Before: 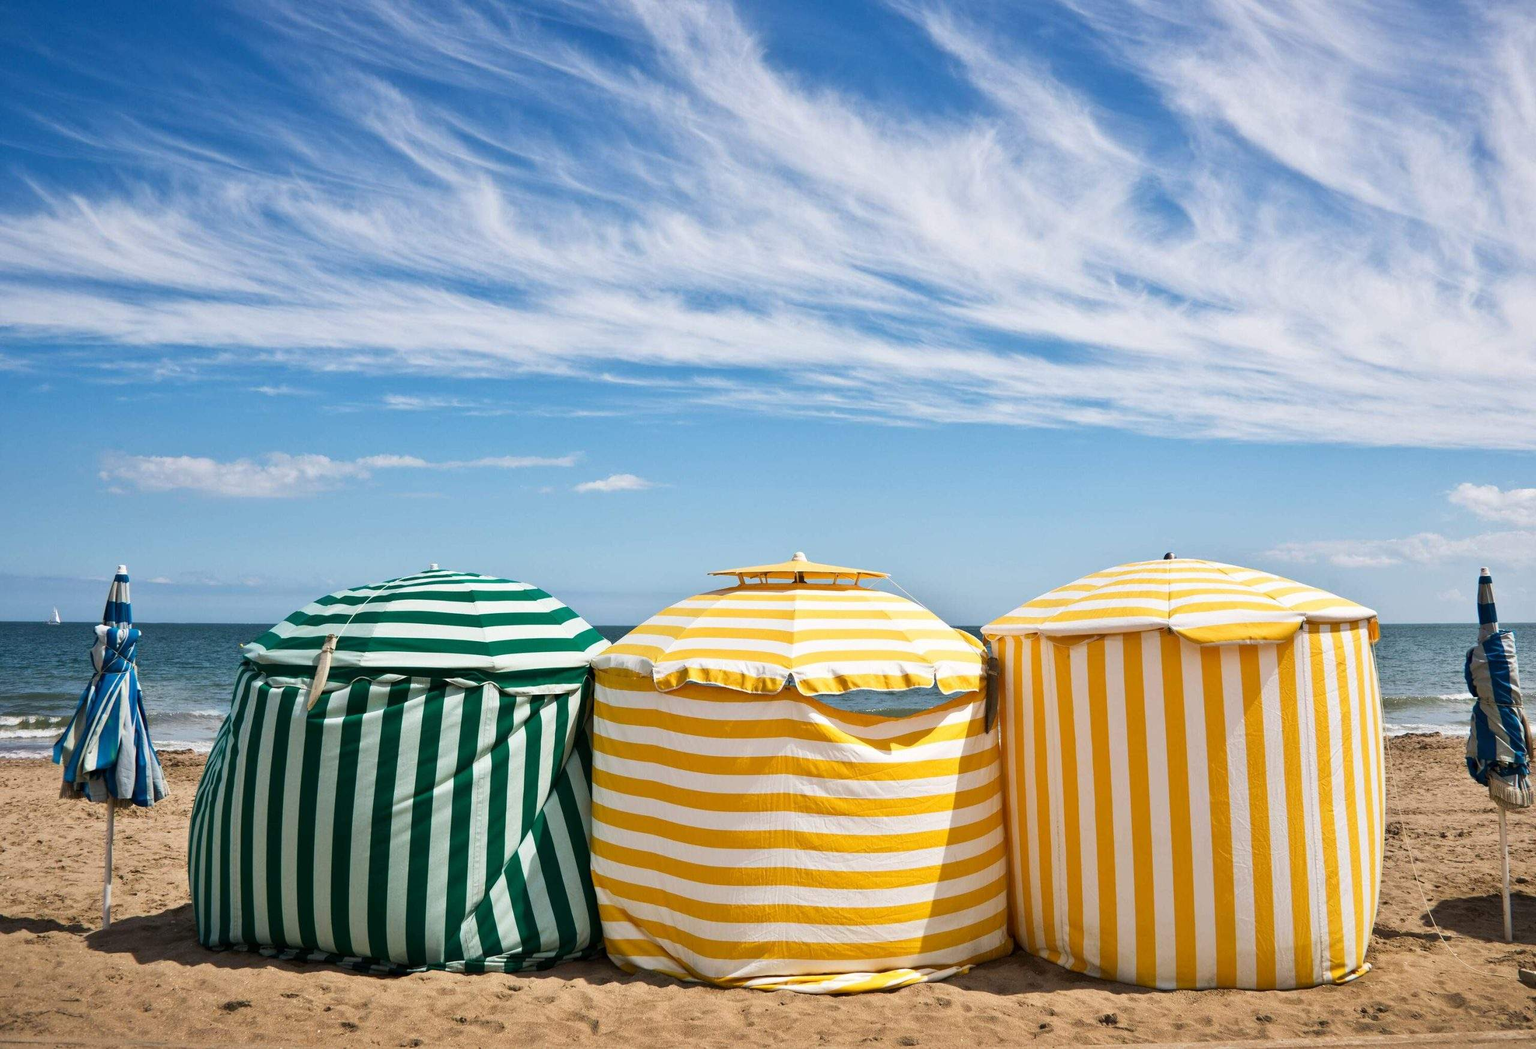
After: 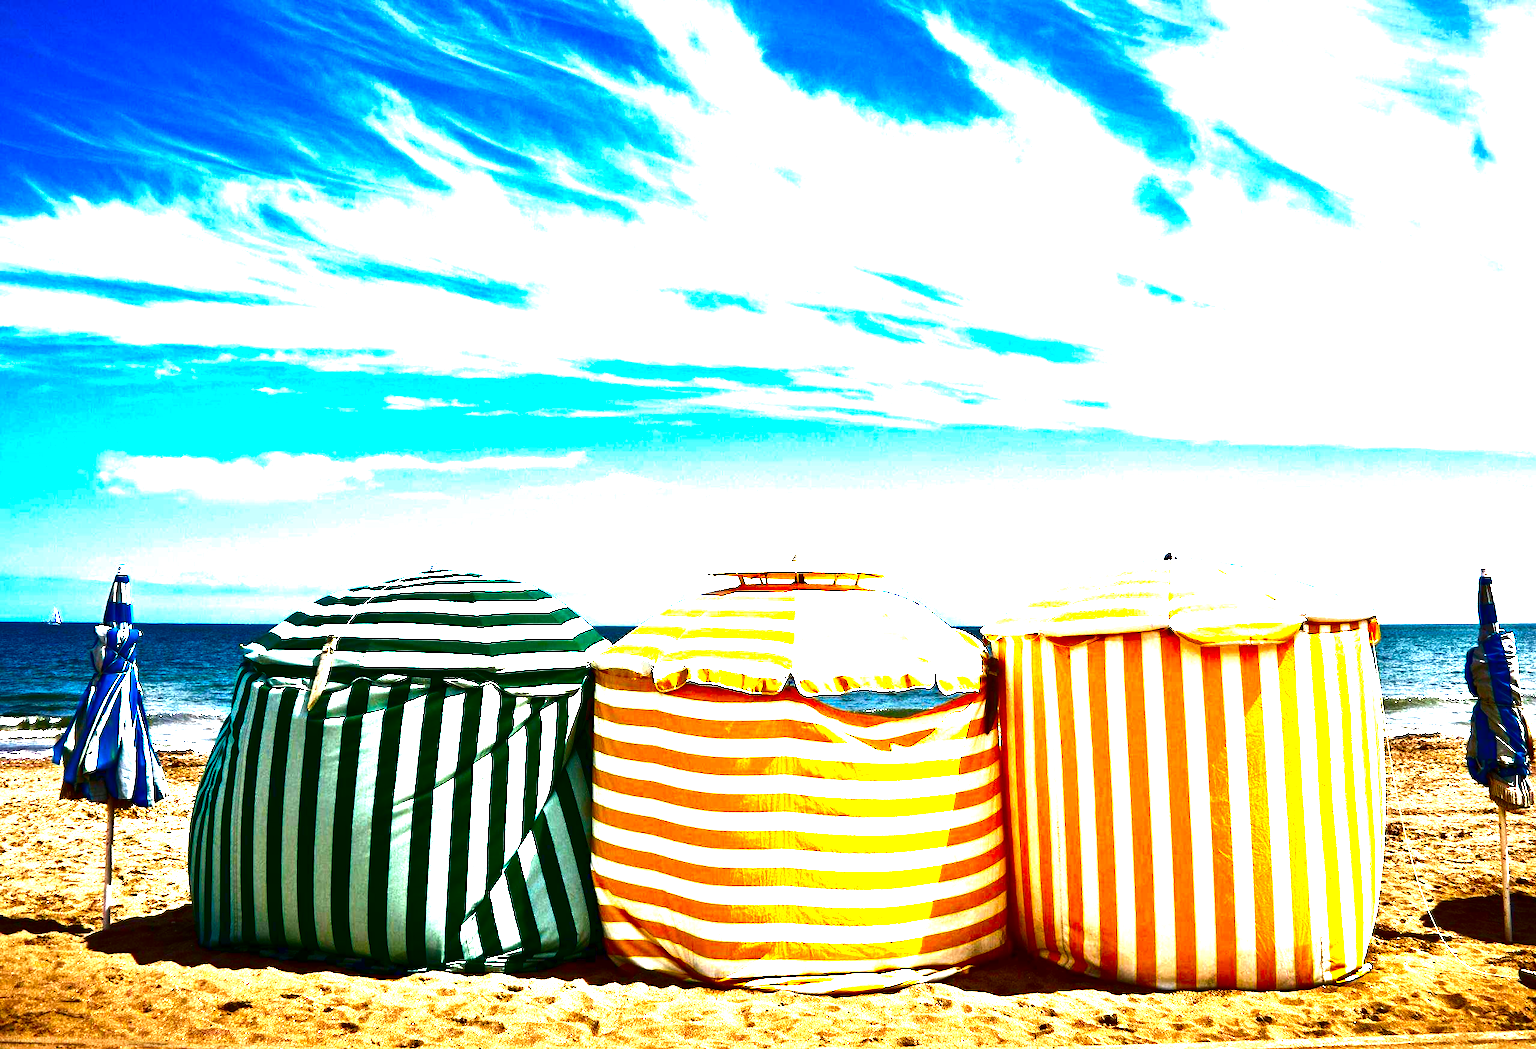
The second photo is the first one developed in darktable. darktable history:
exposure: black level correction 0, exposure 1.668 EV, compensate exposure bias true, compensate highlight preservation false
contrast brightness saturation: brightness -0.993, saturation 0.992
